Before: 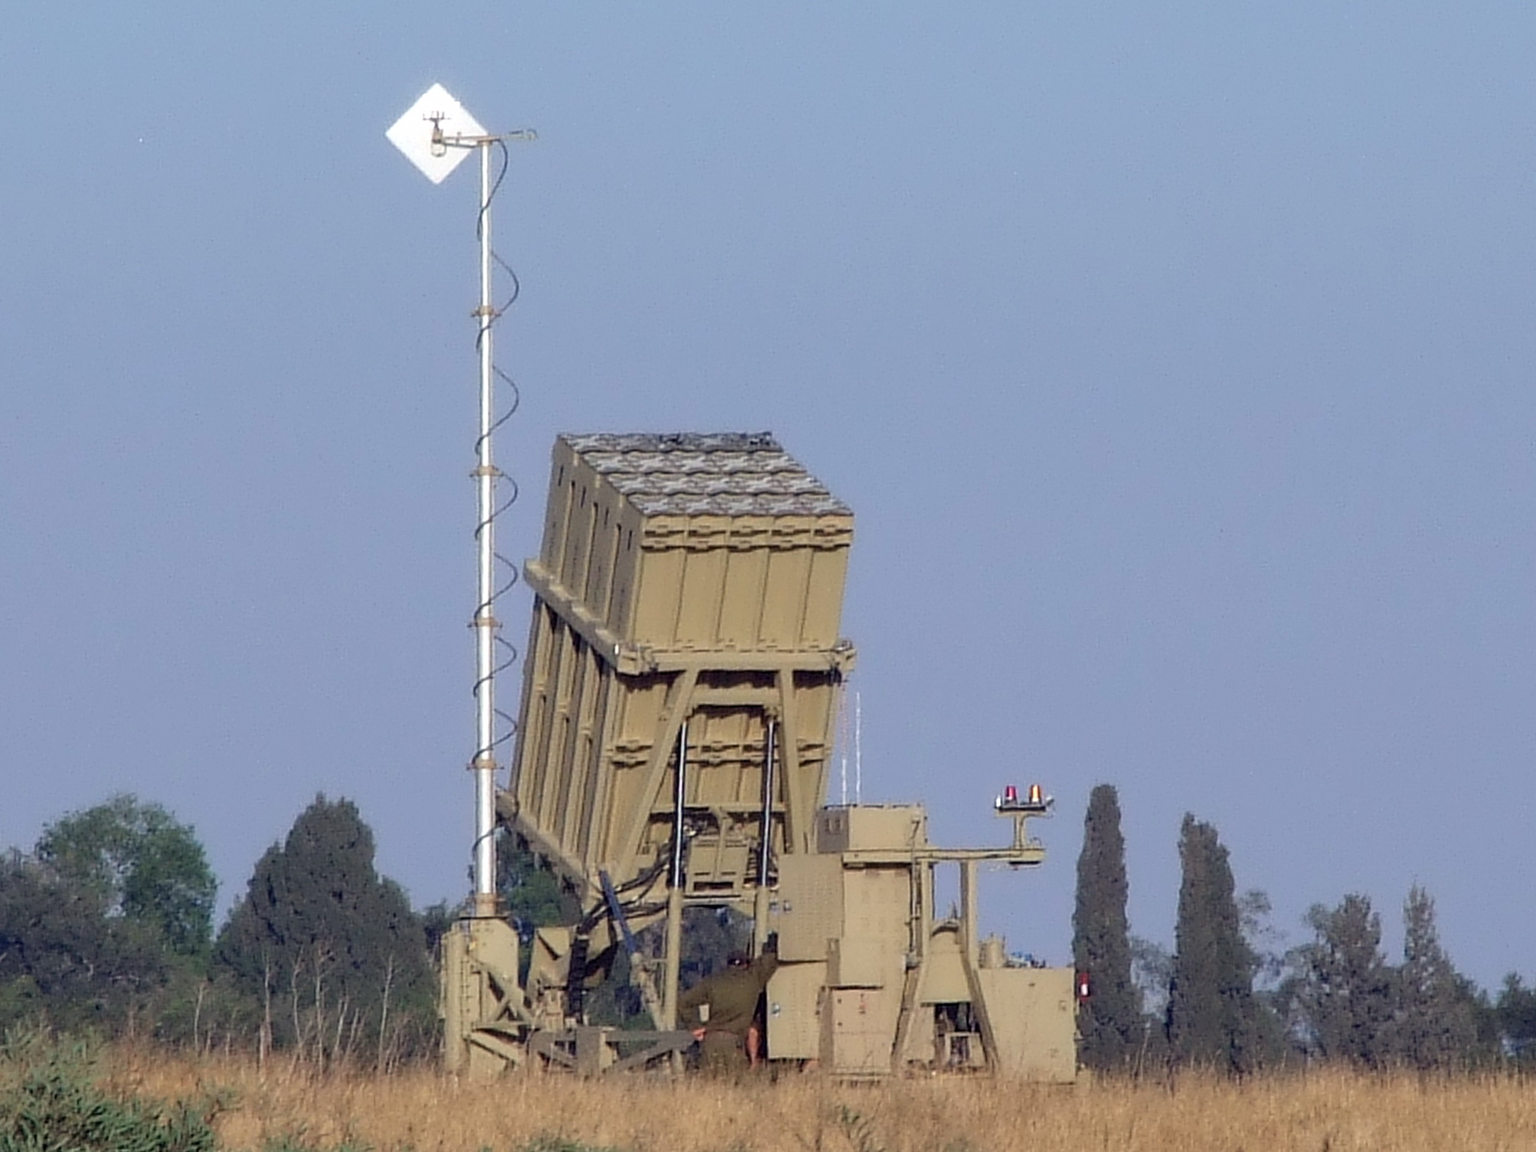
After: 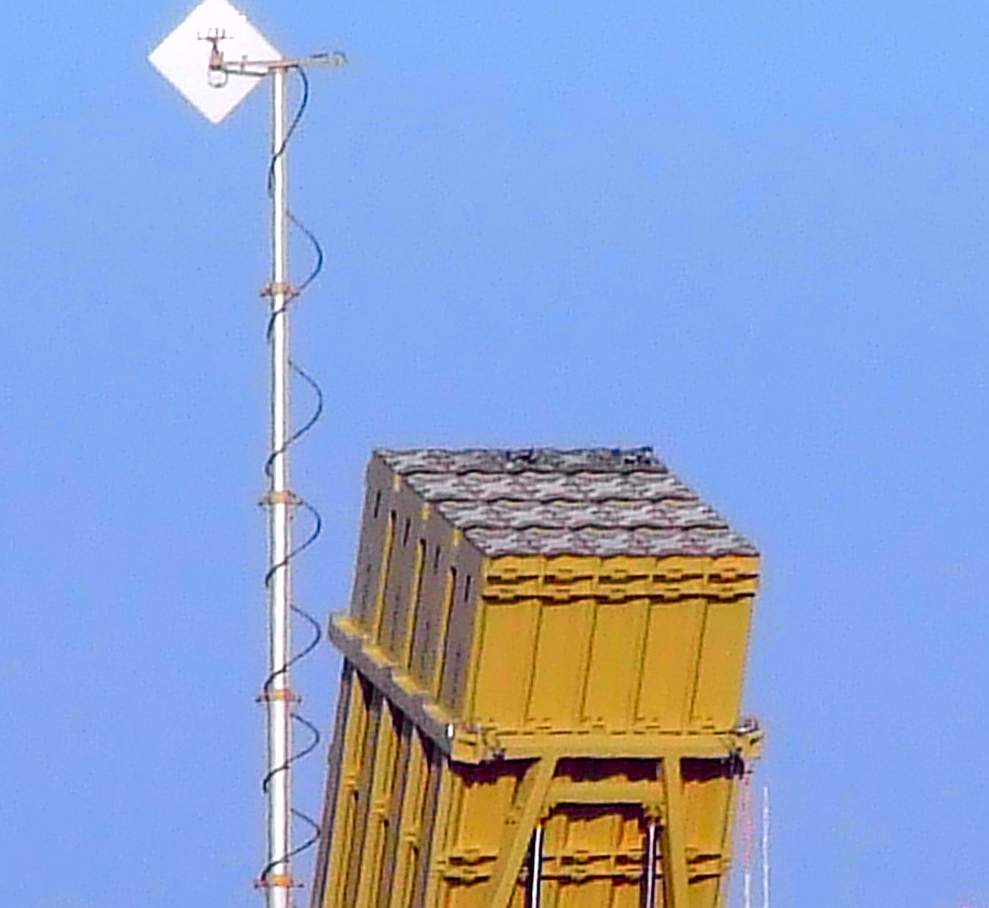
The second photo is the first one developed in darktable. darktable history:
exposure: exposure -0.056 EV, compensate highlight preservation false
sharpen: on, module defaults
color correction: highlights a* 1.67, highlights b* -1.68, saturation 2.45
crop: left 17.721%, top 7.823%, right 32.954%, bottom 31.792%
tone curve: curves: ch0 [(0, 0.015) (0.037, 0.032) (0.131, 0.113) (0.275, 0.26) (0.497, 0.531) (0.617, 0.663) (0.704, 0.748) (0.813, 0.842) (0.911, 0.931) (0.997, 1)]; ch1 [(0, 0) (0.301, 0.3) (0.444, 0.438) (0.493, 0.494) (0.501, 0.499) (0.534, 0.543) (0.582, 0.605) (0.658, 0.687) (0.746, 0.79) (1, 1)]; ch2 [(0, 0) (0.246, 0.234) (0.36, 0.356) (0.415, 0.426) (0.476, 0.492) (0.502, 0.499) (0.525, 0.513) (0.533, 0.534) (0.586, 0.598) (0.634, 0.643) (0.706, 0.717) (0.853, 0.83) (1, 0.951)], color space Lab, independent channels, preserve colors none
